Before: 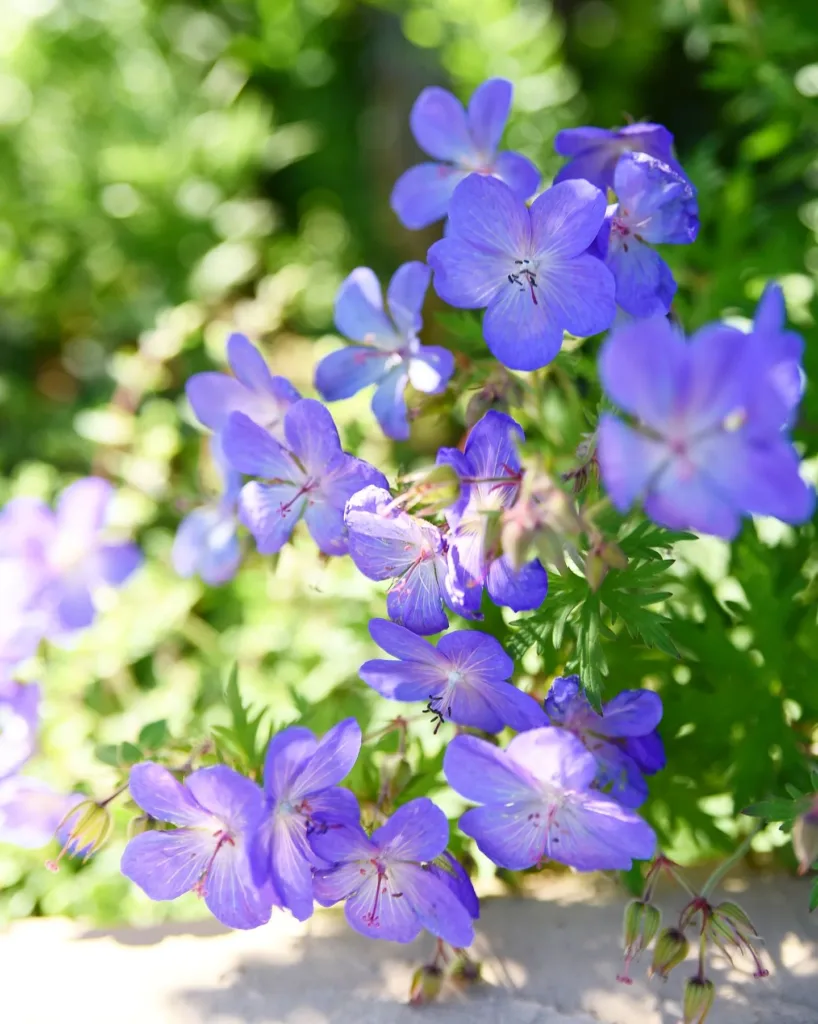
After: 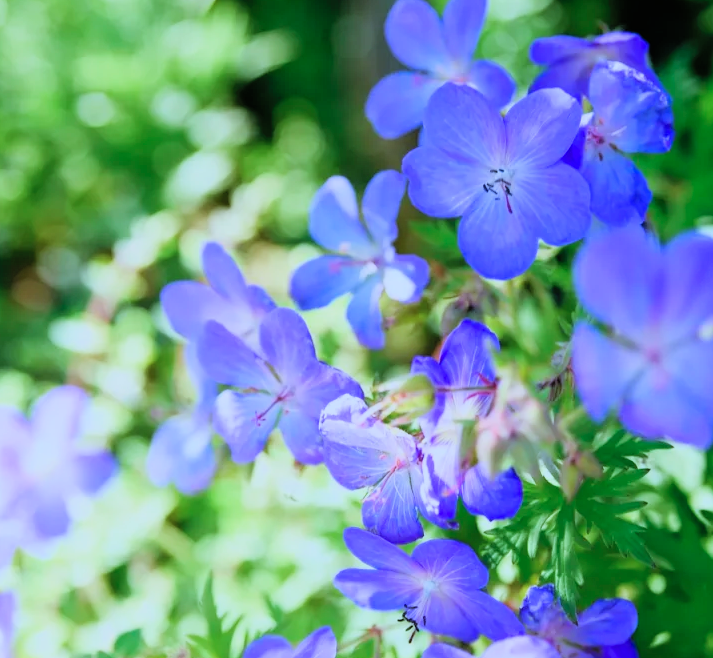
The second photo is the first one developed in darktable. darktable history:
filmic rgb: black relative exposure -7.74 EV, white relative exposure 4.46 EV, hardness 3.75, latitude 50.04%, contrast 1.1
crop: left 3.081%, top 8.936%, right 9.661%, bottom 26.779%
contrast brightness saturation: brightness 0.088, saturation 0.19
color calibration: illuminant custom, x 0.389, y 0.387, temperature 3799.67 K
